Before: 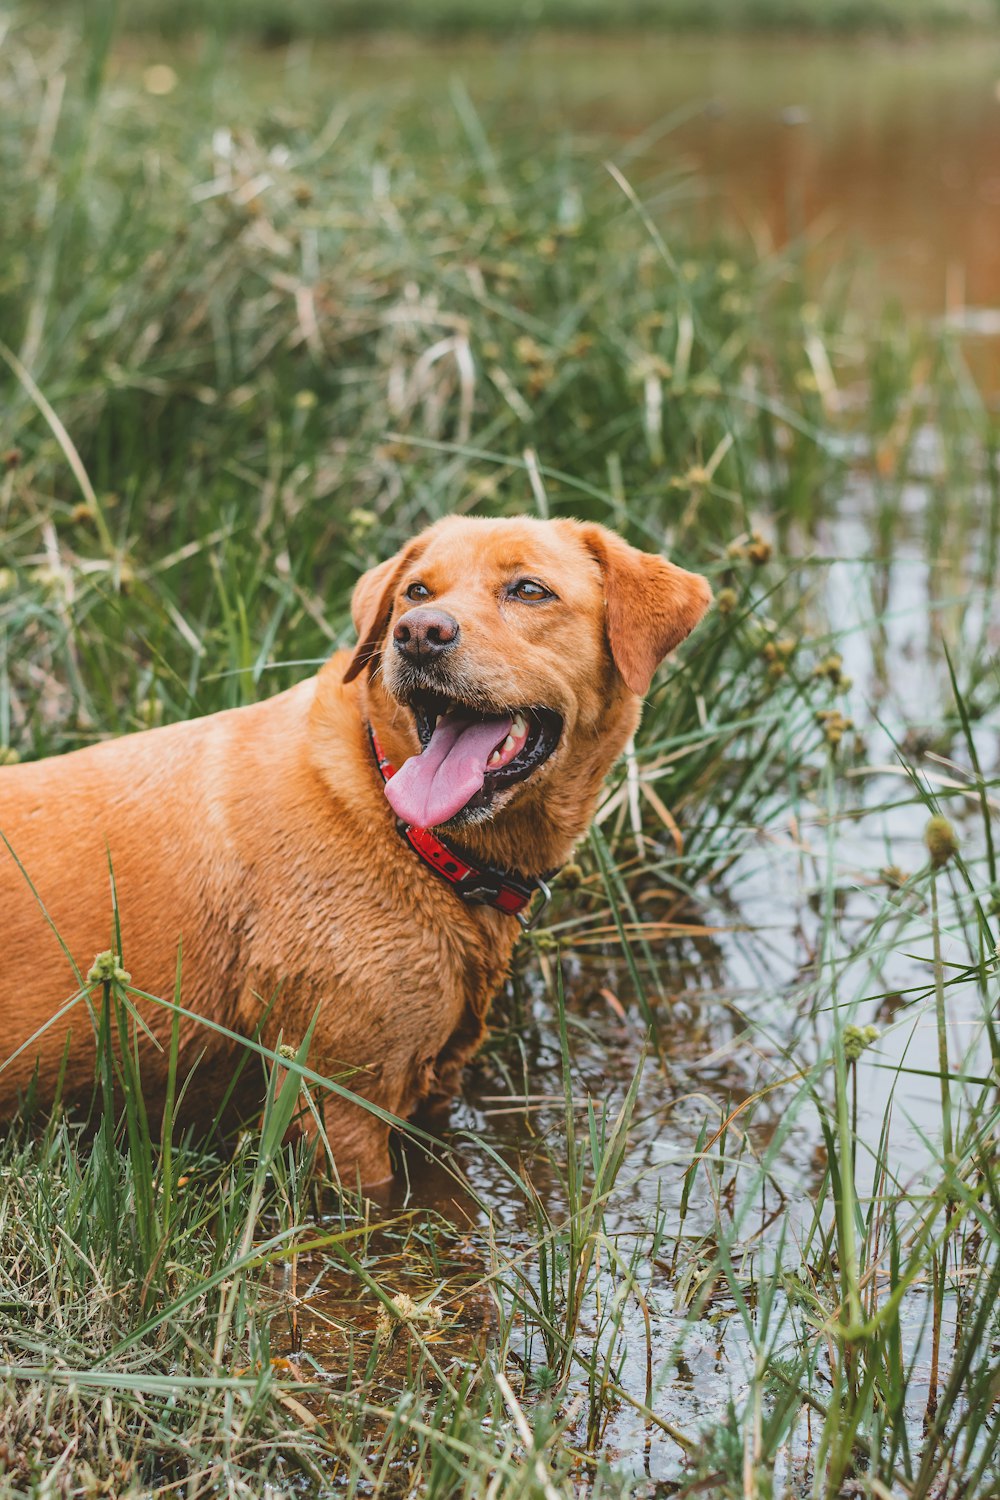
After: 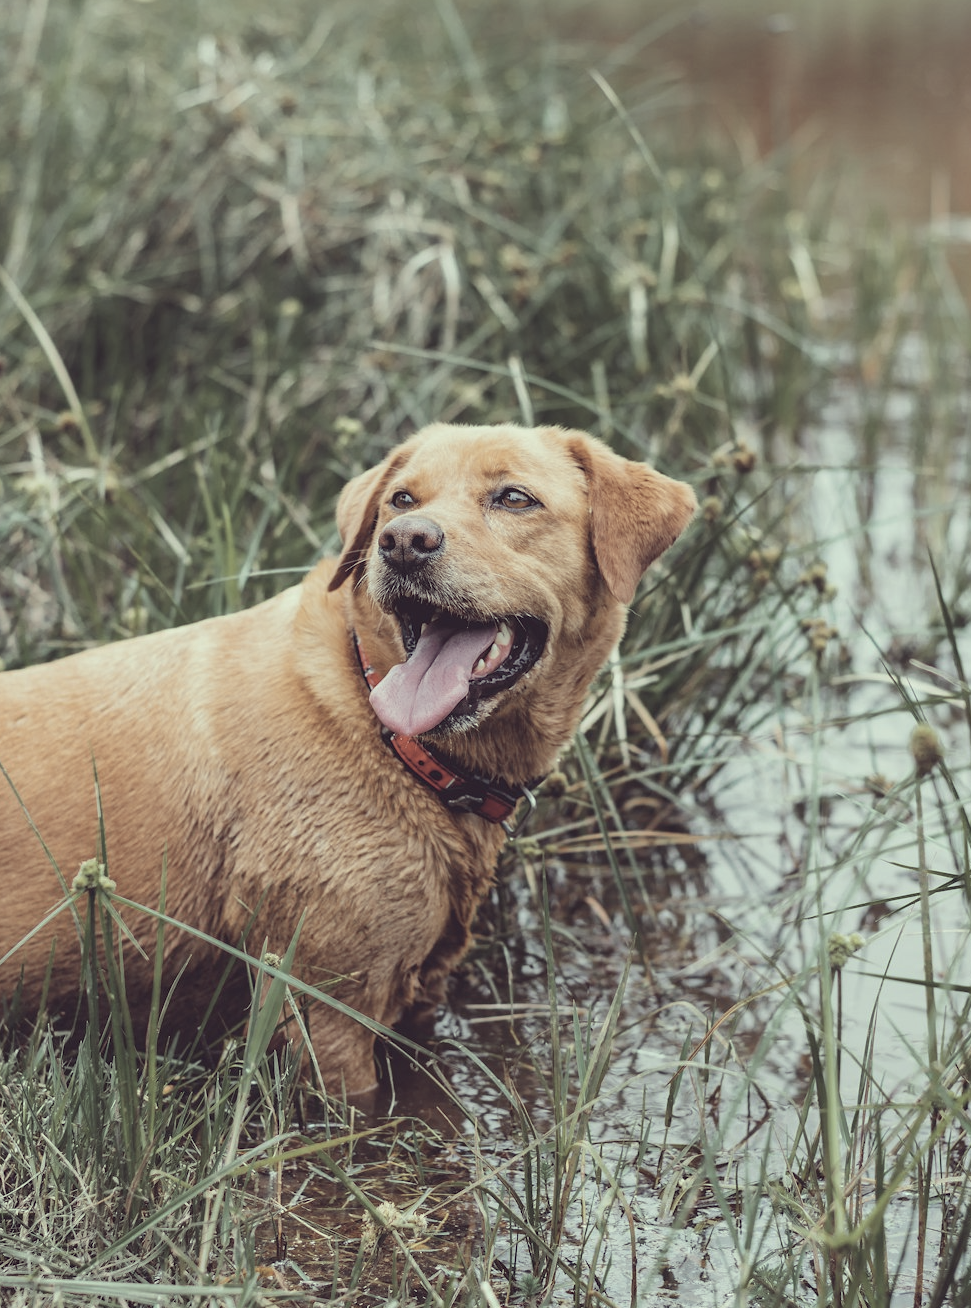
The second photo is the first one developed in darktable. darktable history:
color correction: highlights a* -20.17, highlights b* 20.27, shadows a* 20.03, shadows b* -20.46, saturation 0.43
crop: left 1.507%, top 6.147%, right 1.379%, bottom 6.637%
